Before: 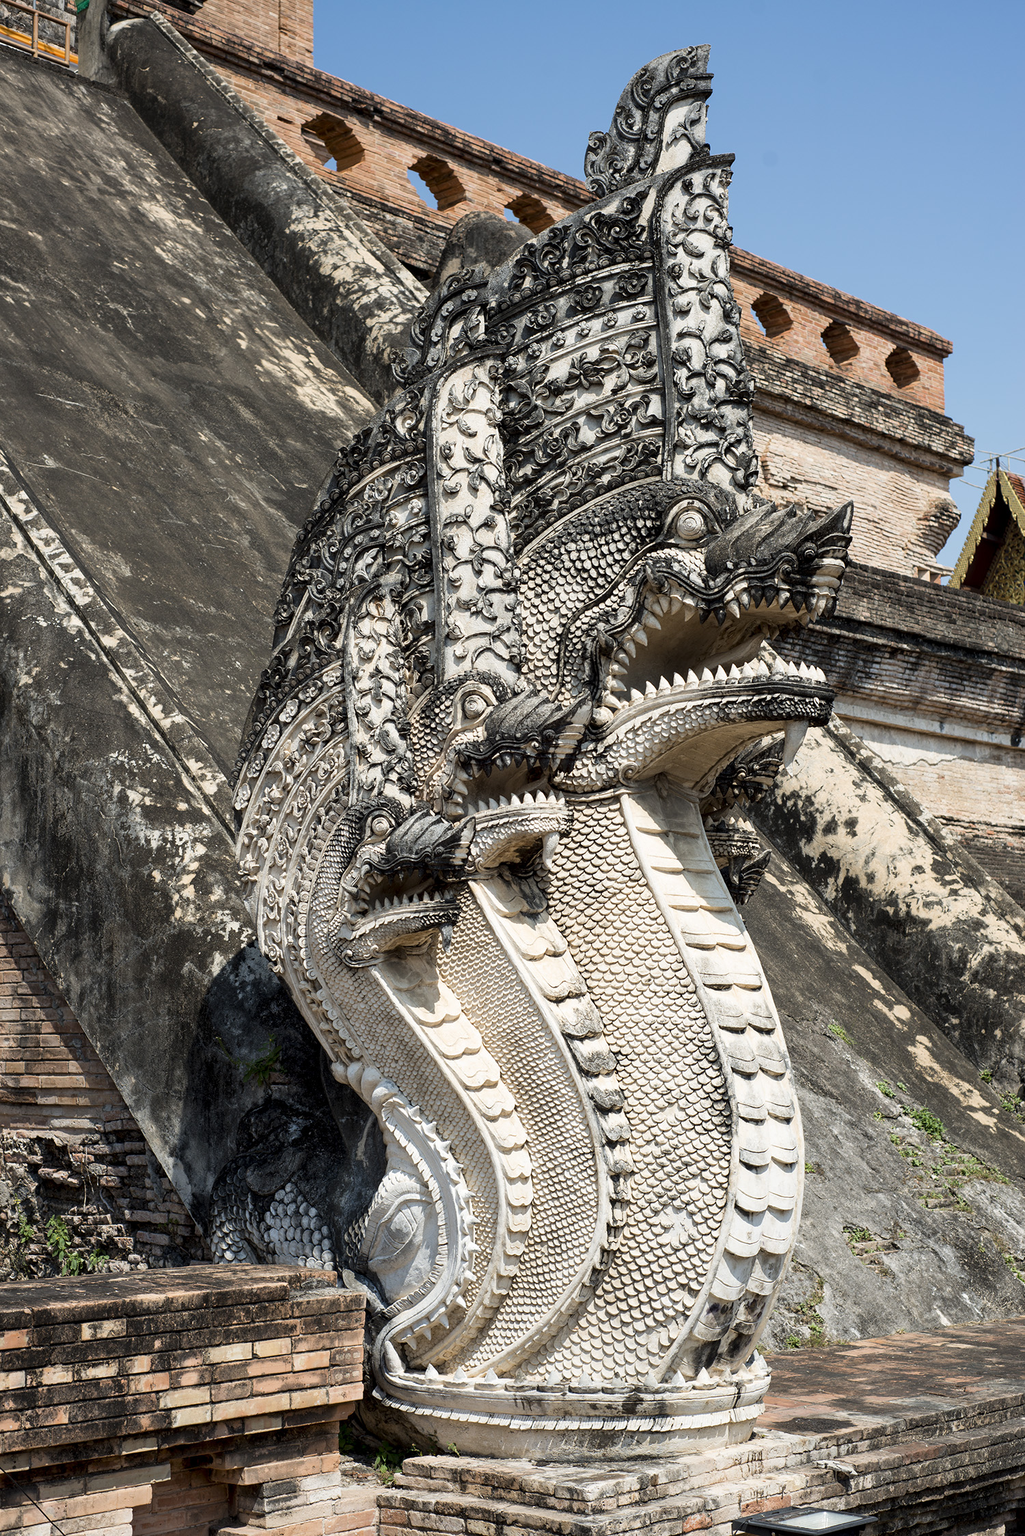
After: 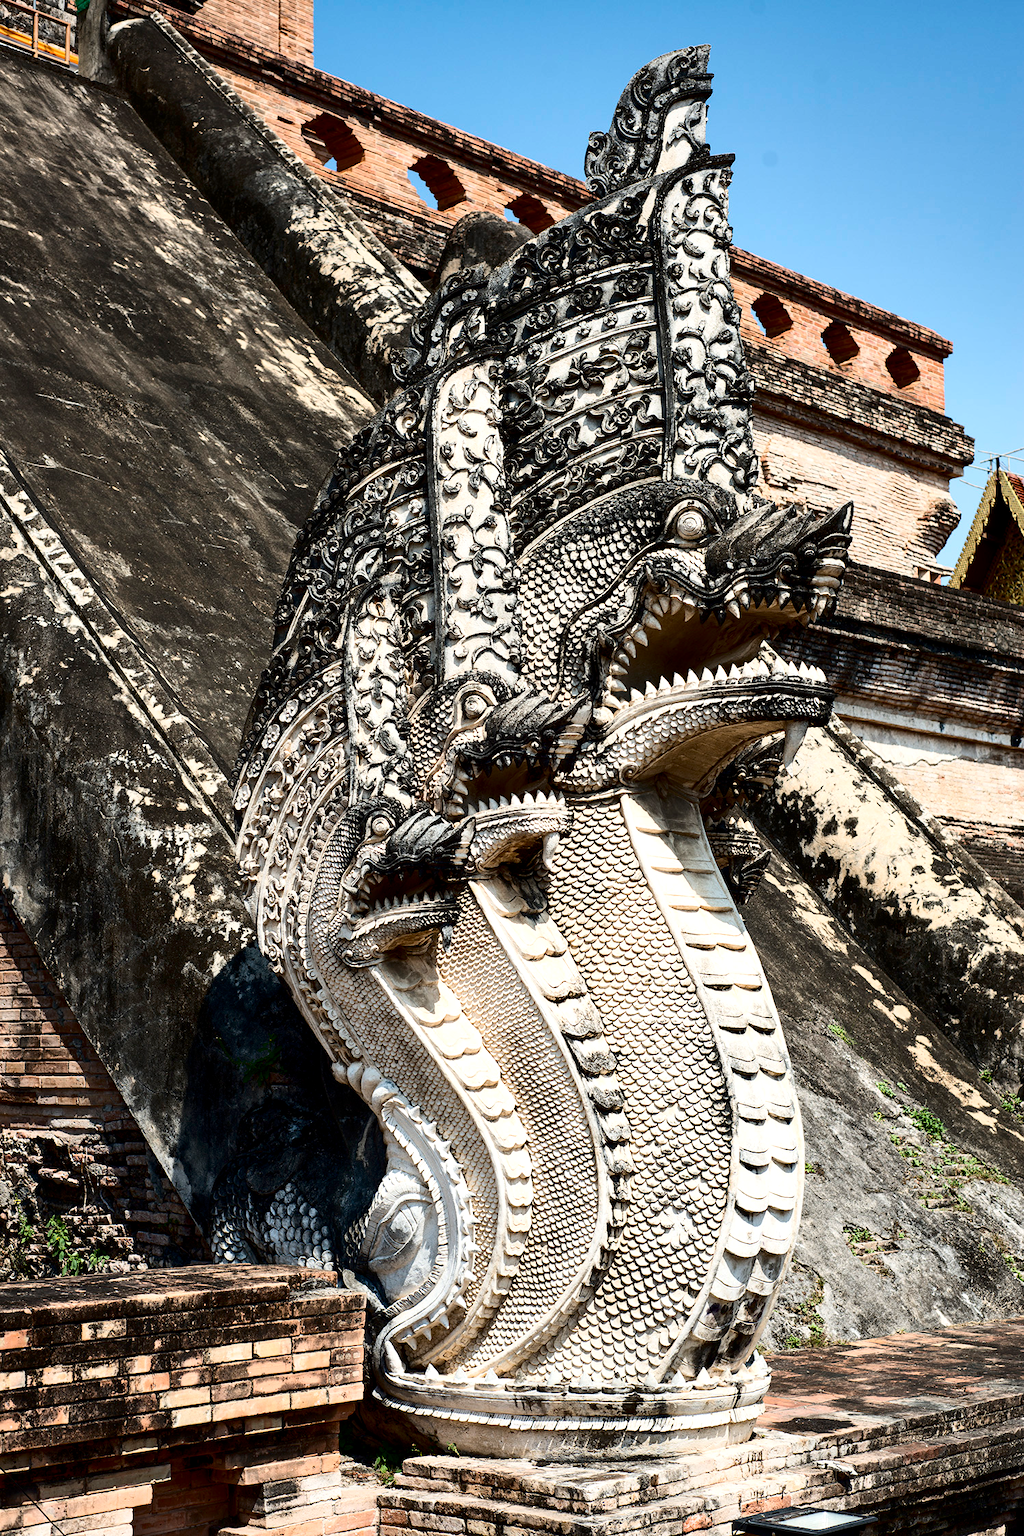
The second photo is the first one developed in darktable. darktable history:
contrast brightness saturation: contrast 0.32, brightness -0.08, saturation 0.17
shadows and highlights: radius 171.16, shadows 27, white point adjustment 3.13, highlights -67.95, soften with gaussian
